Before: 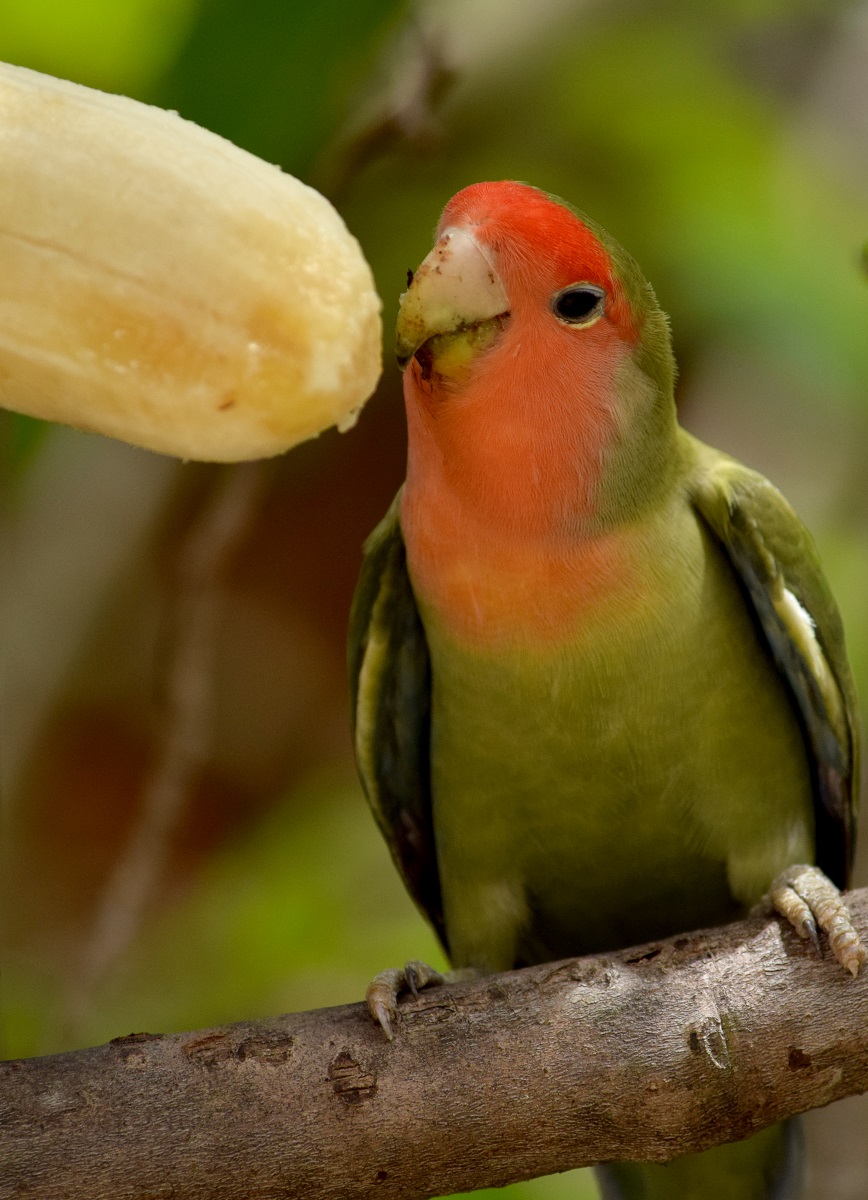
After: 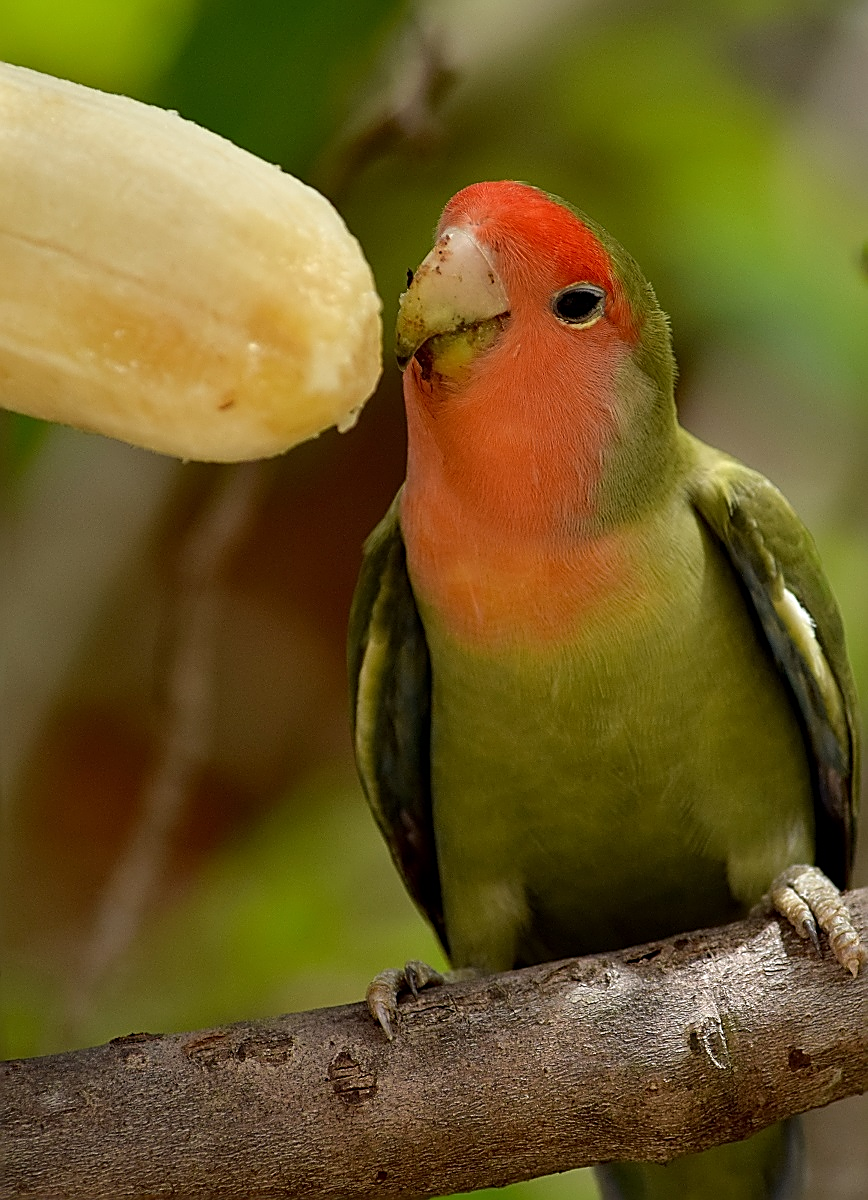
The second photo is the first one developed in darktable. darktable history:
sharpen: radius 1.728, amount 1.307
